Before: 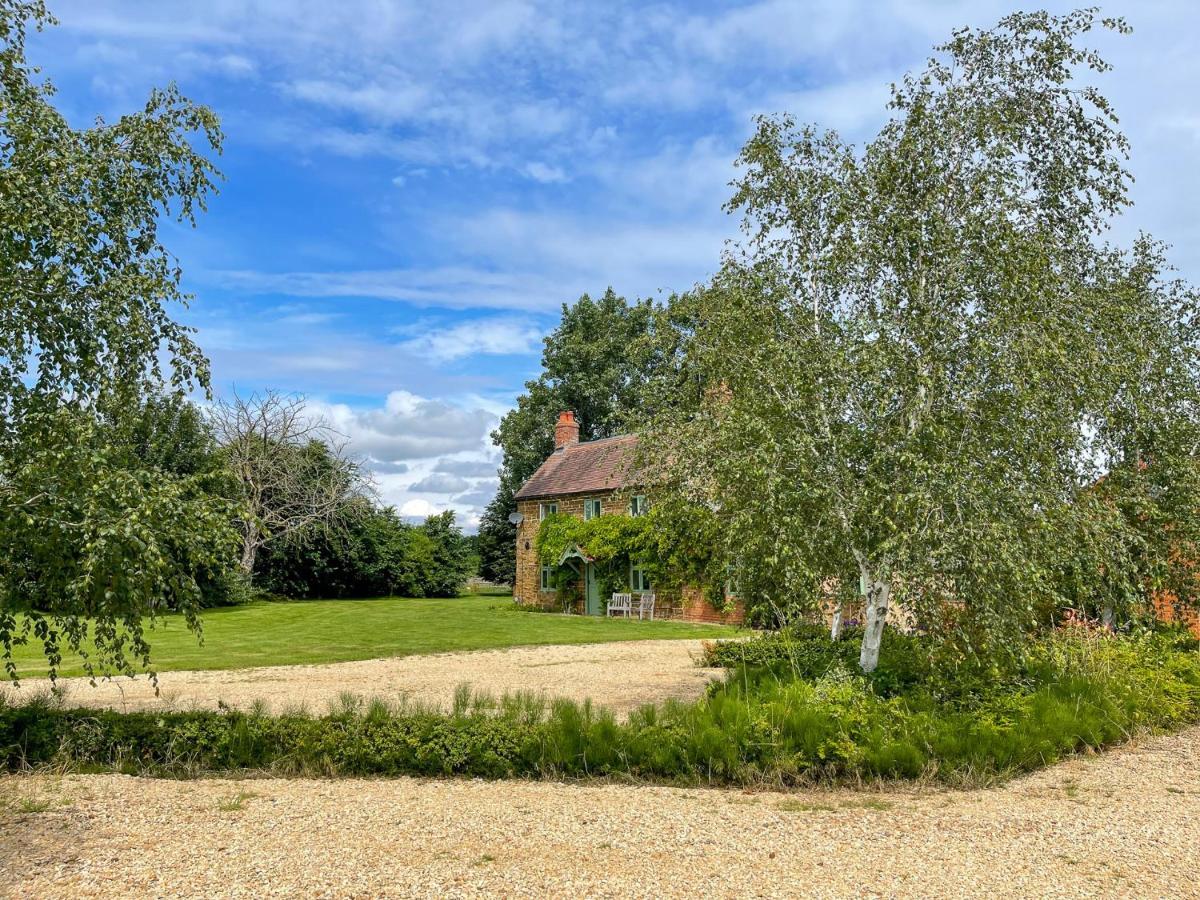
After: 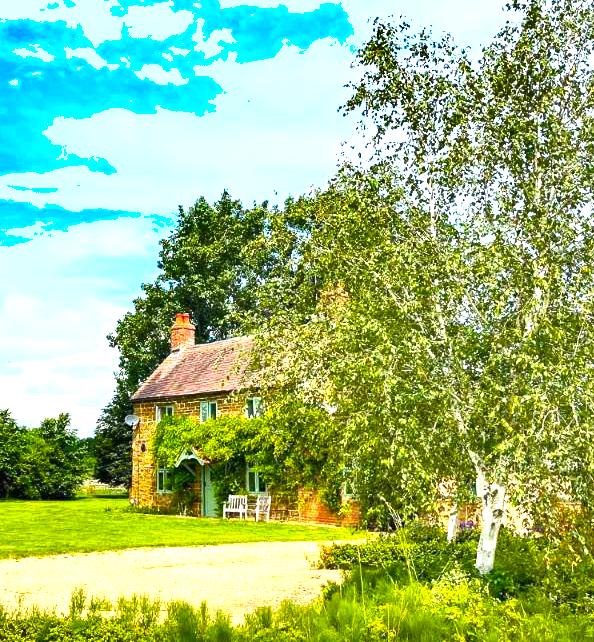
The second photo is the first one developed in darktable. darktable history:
shadows and highlights: shadows 12, white point adjustment 1.2, soften with gaussian
exposure: exposure 1.5 EV, compensate highlight preservation false
crop: left 32.075%, top 10.976%, right 18.355%, bottom 17.596%
color balance rgb: perceptual saturation grading › global saturation 30%, global vibrance 20%
